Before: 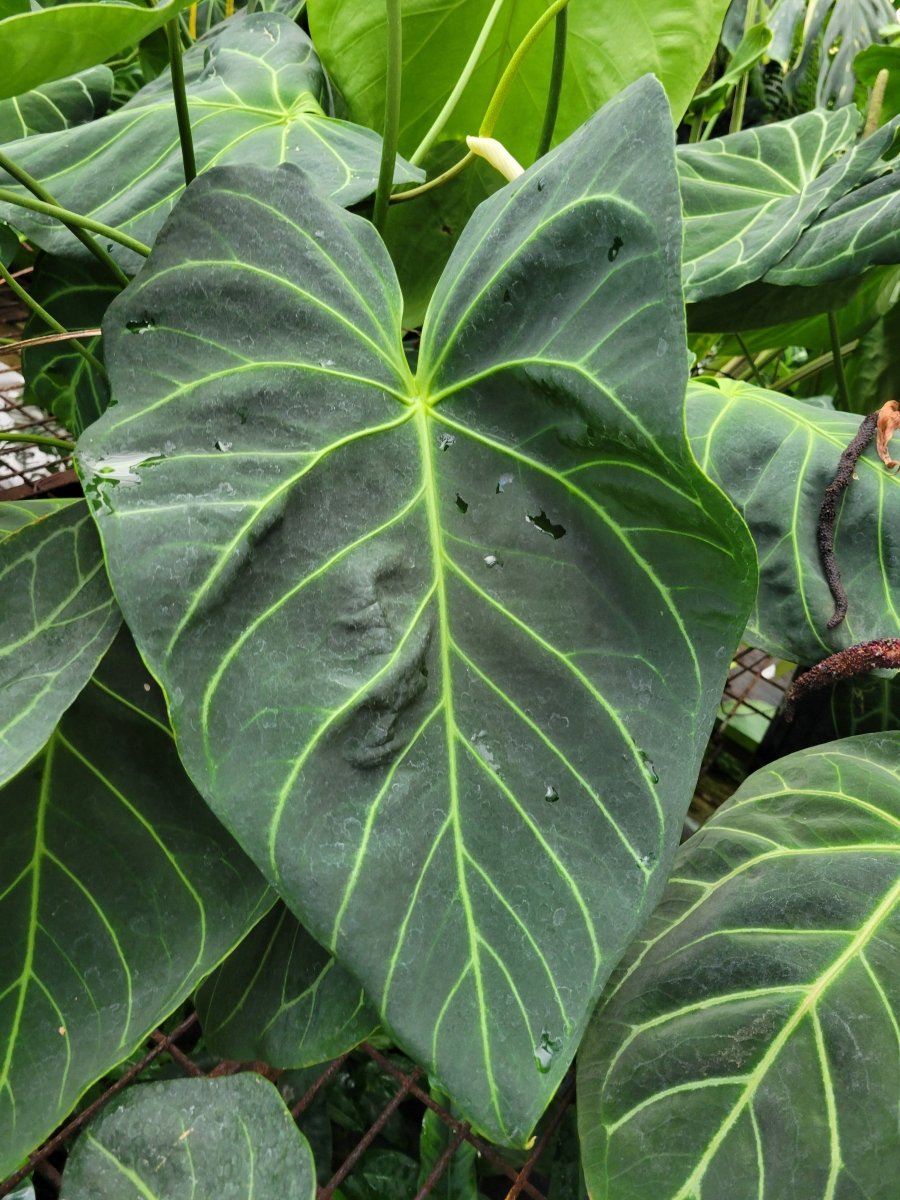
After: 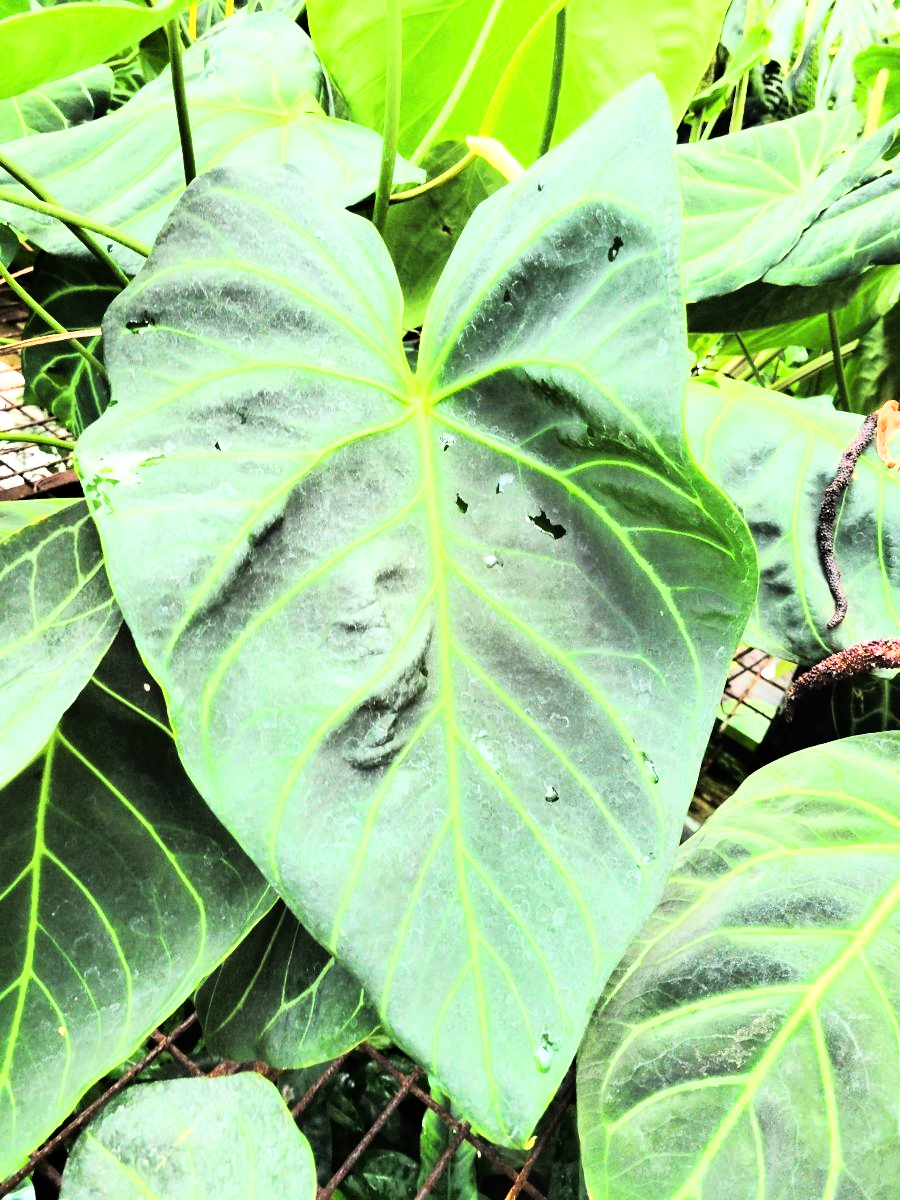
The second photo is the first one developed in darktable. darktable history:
rgb curve: curves: ch0 [(0, 0) (0.21, 0.15) (0.24, 0.21) (0.5, 0.75) (0.75, 0.96) (0.89, 0.99) (1, 1)]; ch1 [(0, 0.02) (0.21, 0.13) (0.25, 0.2) (0.5, 0.67) (0.75, 0.9) (0.89, 0.97) (1, 1)]; ch2 [(0, 0.02) (0.21, 0.13) (0.25, 0.2) (0.5, 0.67) (0.75, 0.9) (0.89, 0.97) (1, 1)], compensate middle gray true
exposure: black level correction 0, exposure 1.015 EV, compensate exposure bias true, compensate highlight preservation false
